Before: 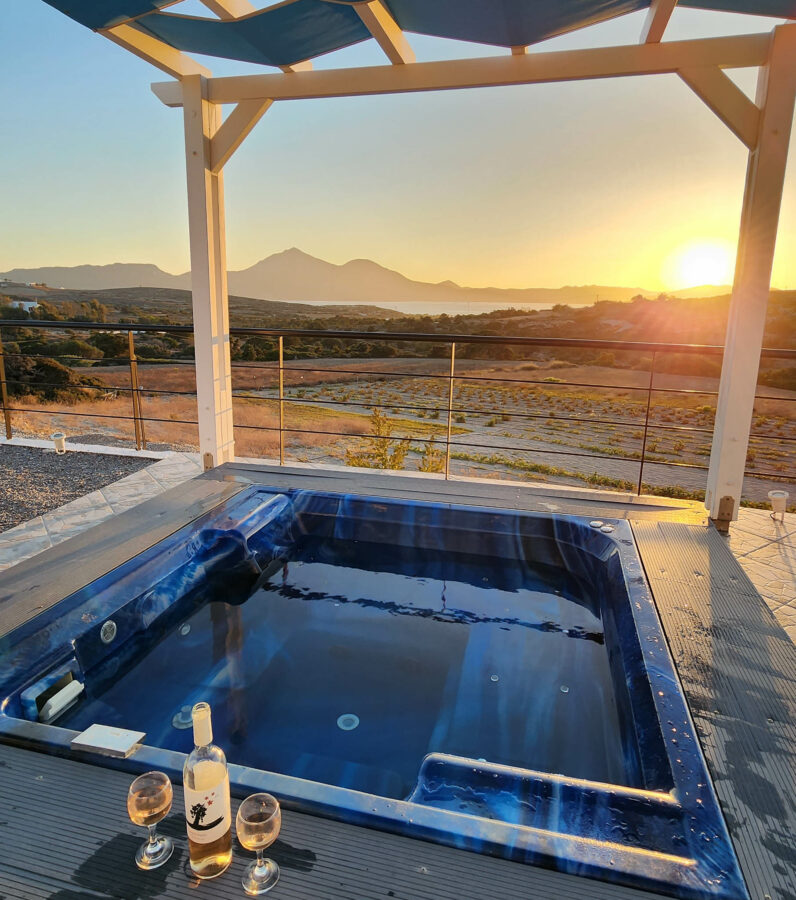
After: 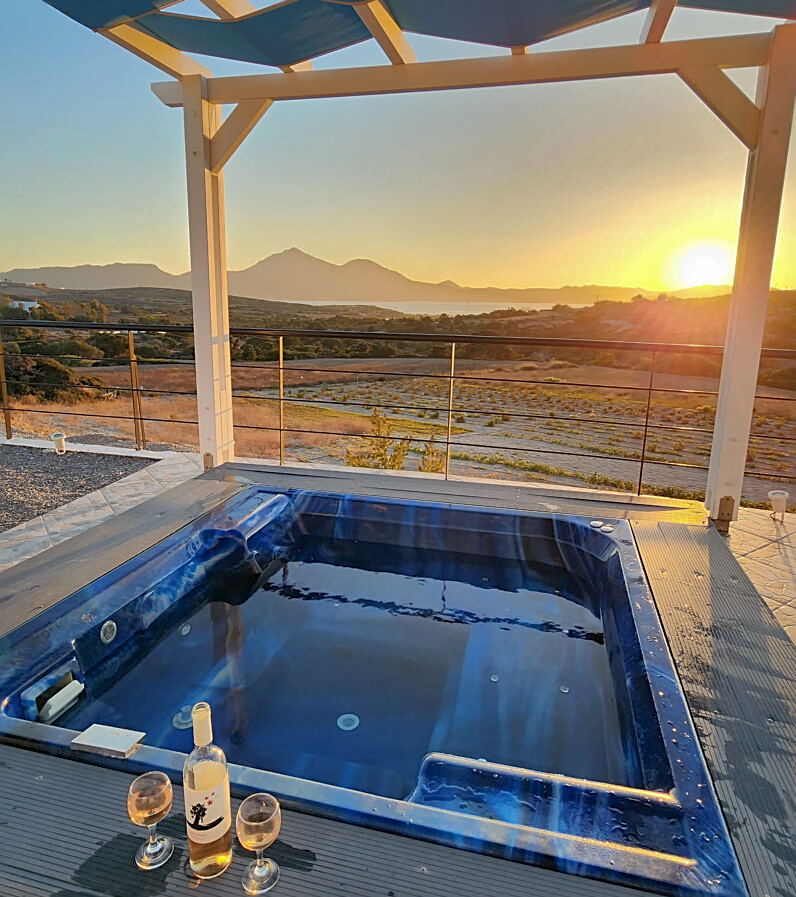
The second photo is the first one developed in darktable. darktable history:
crop: top 0.05%, bottom 0.098%
shadows and highlights: on, module defaults
sharpen: on, module defaults
